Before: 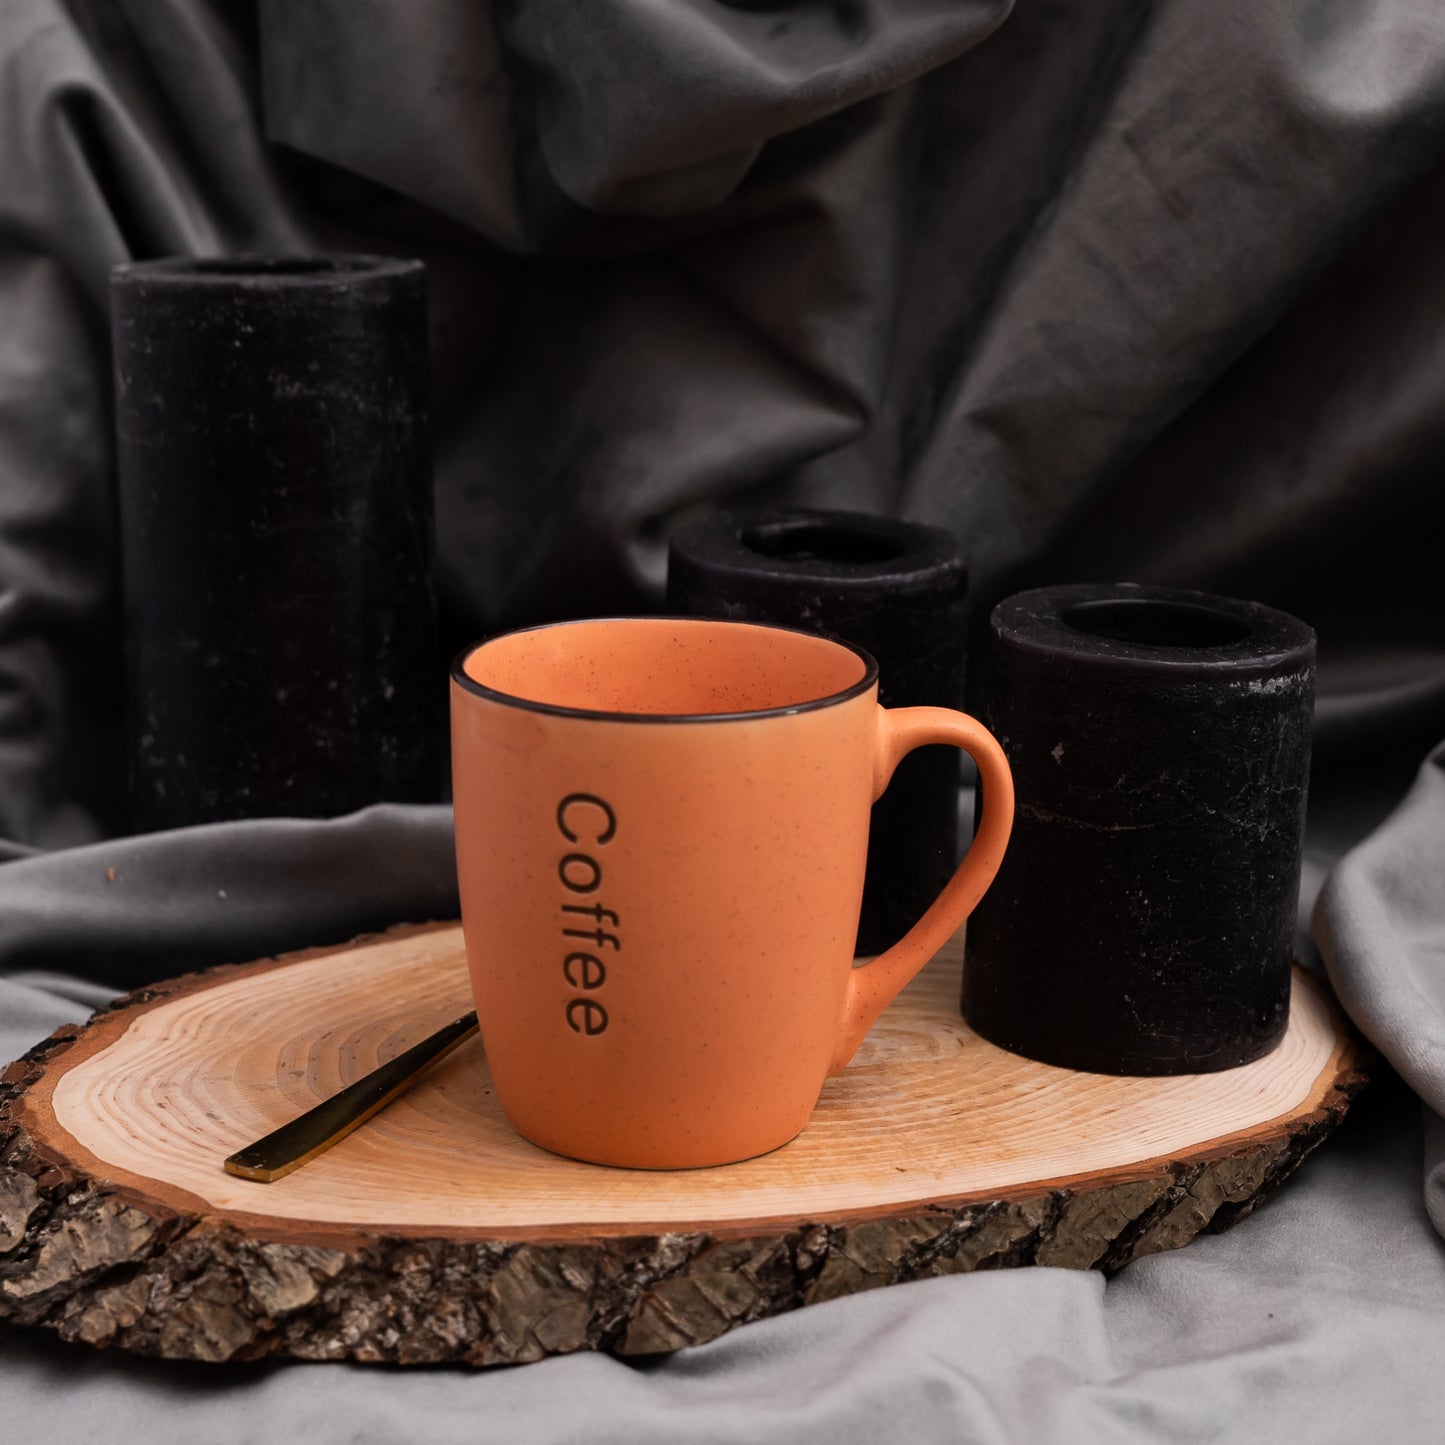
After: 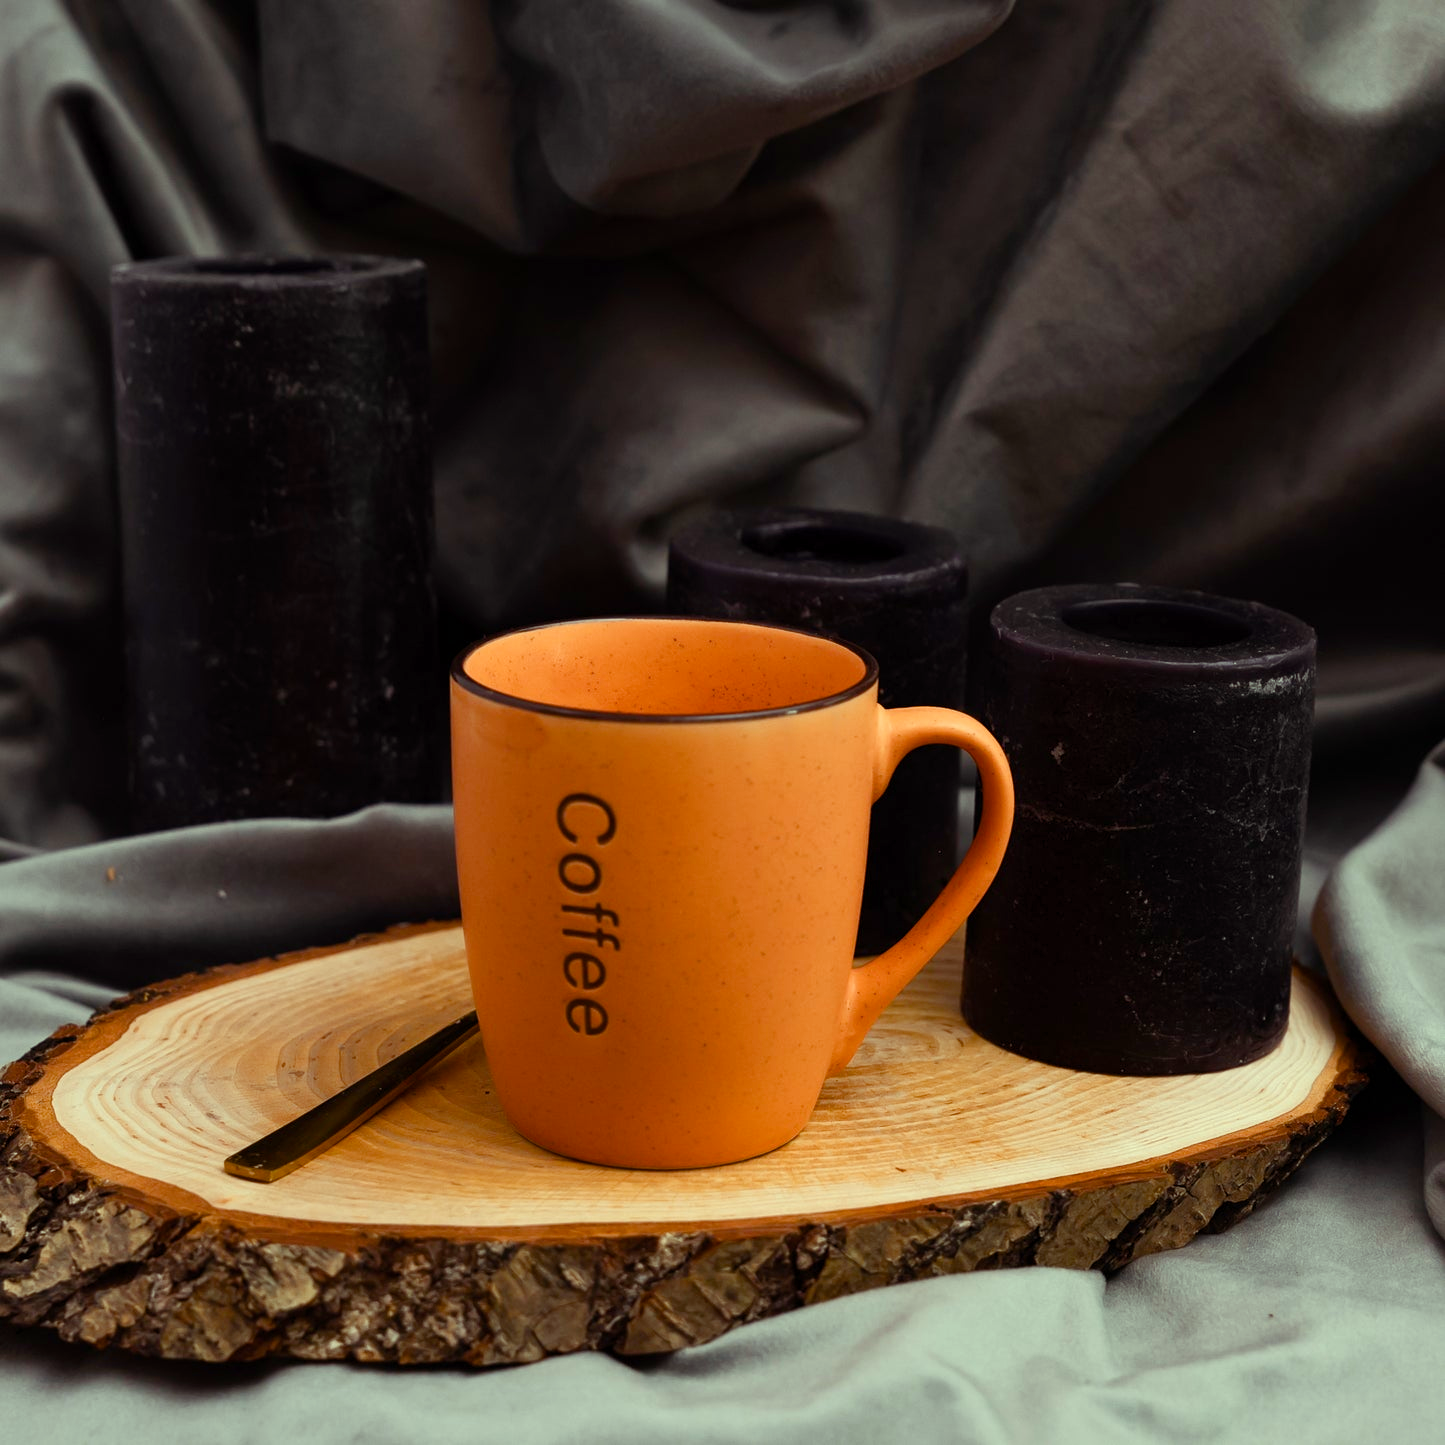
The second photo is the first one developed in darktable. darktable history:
color balance rgb: shadows lift › chroma 1.022%, shadows lift › hue 30.53°, highlights gain › luminance 15.271%, highlights gain › chroma 7.12%, highlights gain › hue 122.72°, perceptual saturation grading › global saturation 20%, perceptual saturation grading › highlights -24.816%, perceptual saturation grading › shadows 50.435%
